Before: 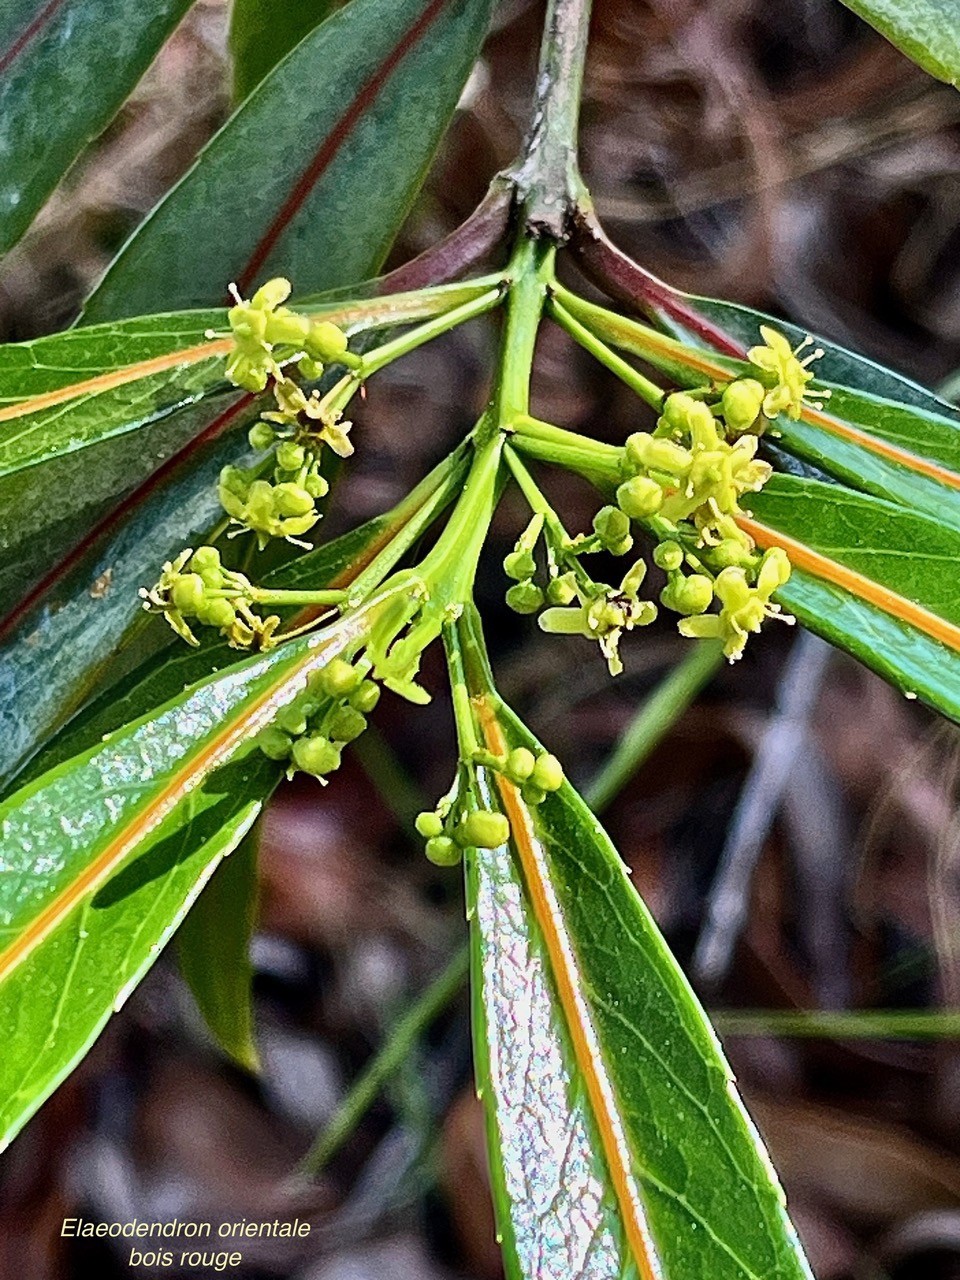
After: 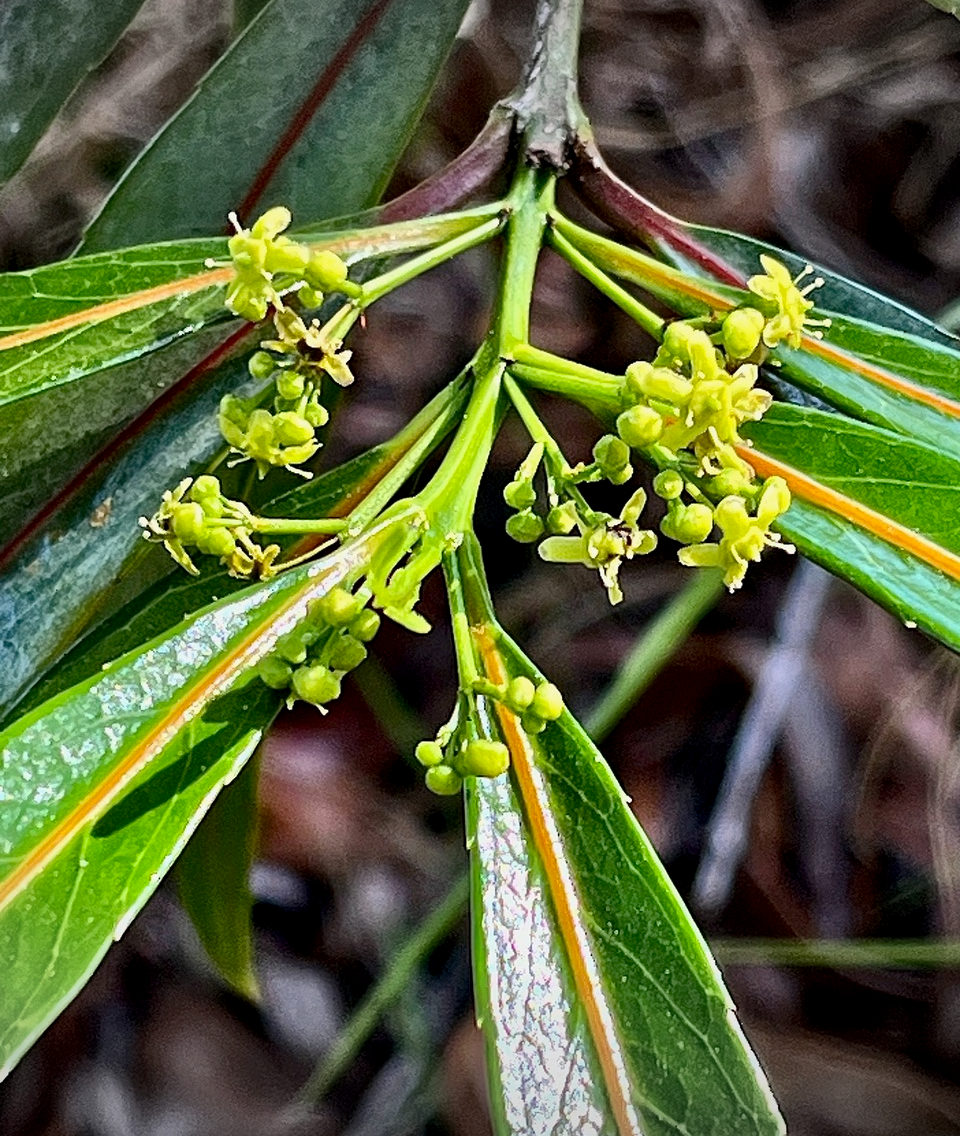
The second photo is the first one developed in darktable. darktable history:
crop and rotate: top 5.609%, bottom 5.609%
vignetting: fall-off start 100%, brightness -0.282, width/height ratio 1.31
